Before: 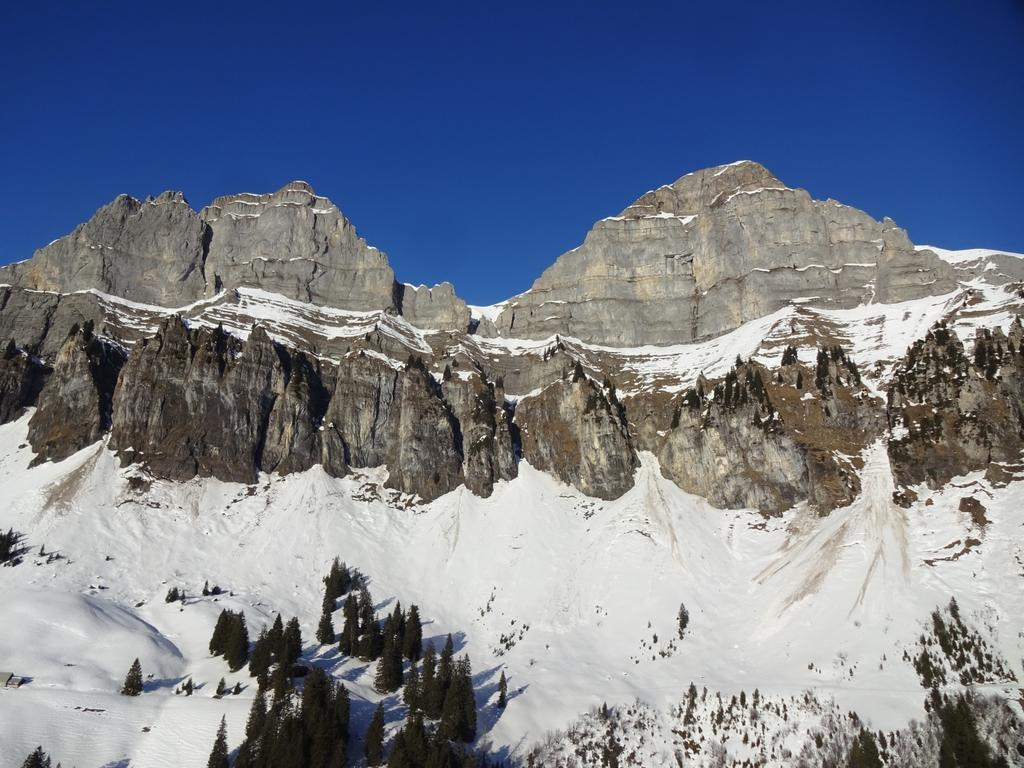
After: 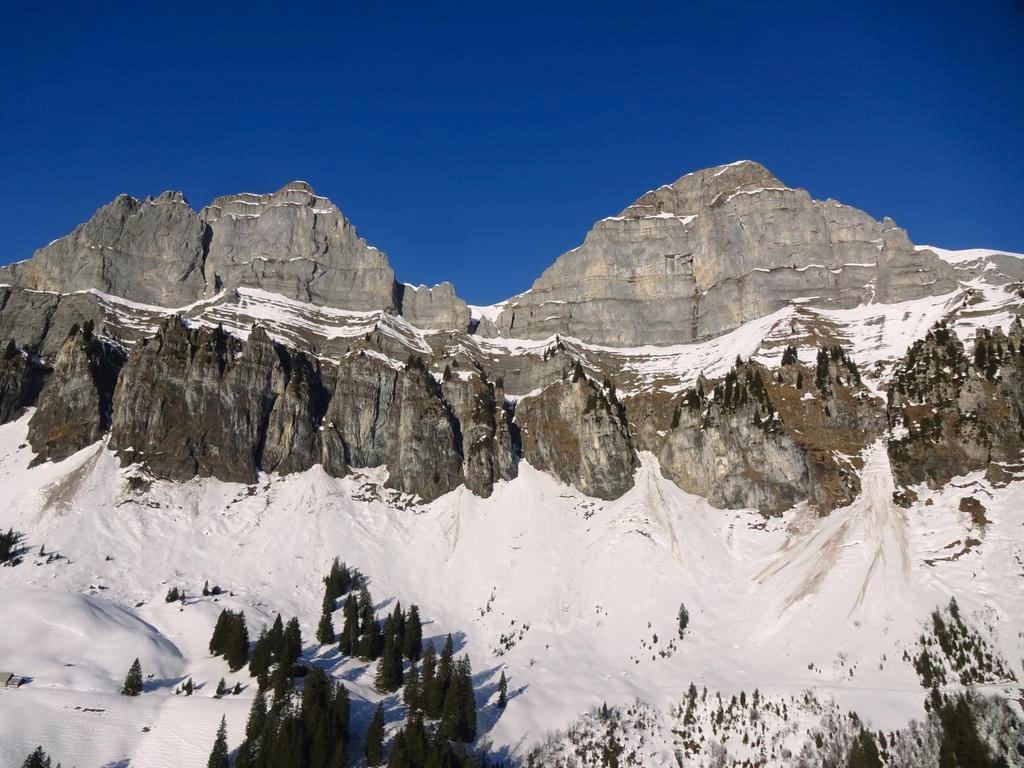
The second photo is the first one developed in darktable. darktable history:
color balance rgb: shadows lift › chroma 3.615%, shadows lift › hue 91.47°, power › chroma 0.496%, power › hue 258.73°, highlights gain › chroma 0.884%, highlights gain › hue 27.76°, linear chroma grading › shadows -1.601%, linear chroma grading › highlights -14.406%, linear chroma grading › global chroma -9.568%, linear chroma grading › mid-tones -9.563%, perceptual saturation grading › global saturation 13.479%
contrast brightness saturation: saturation 0.177
